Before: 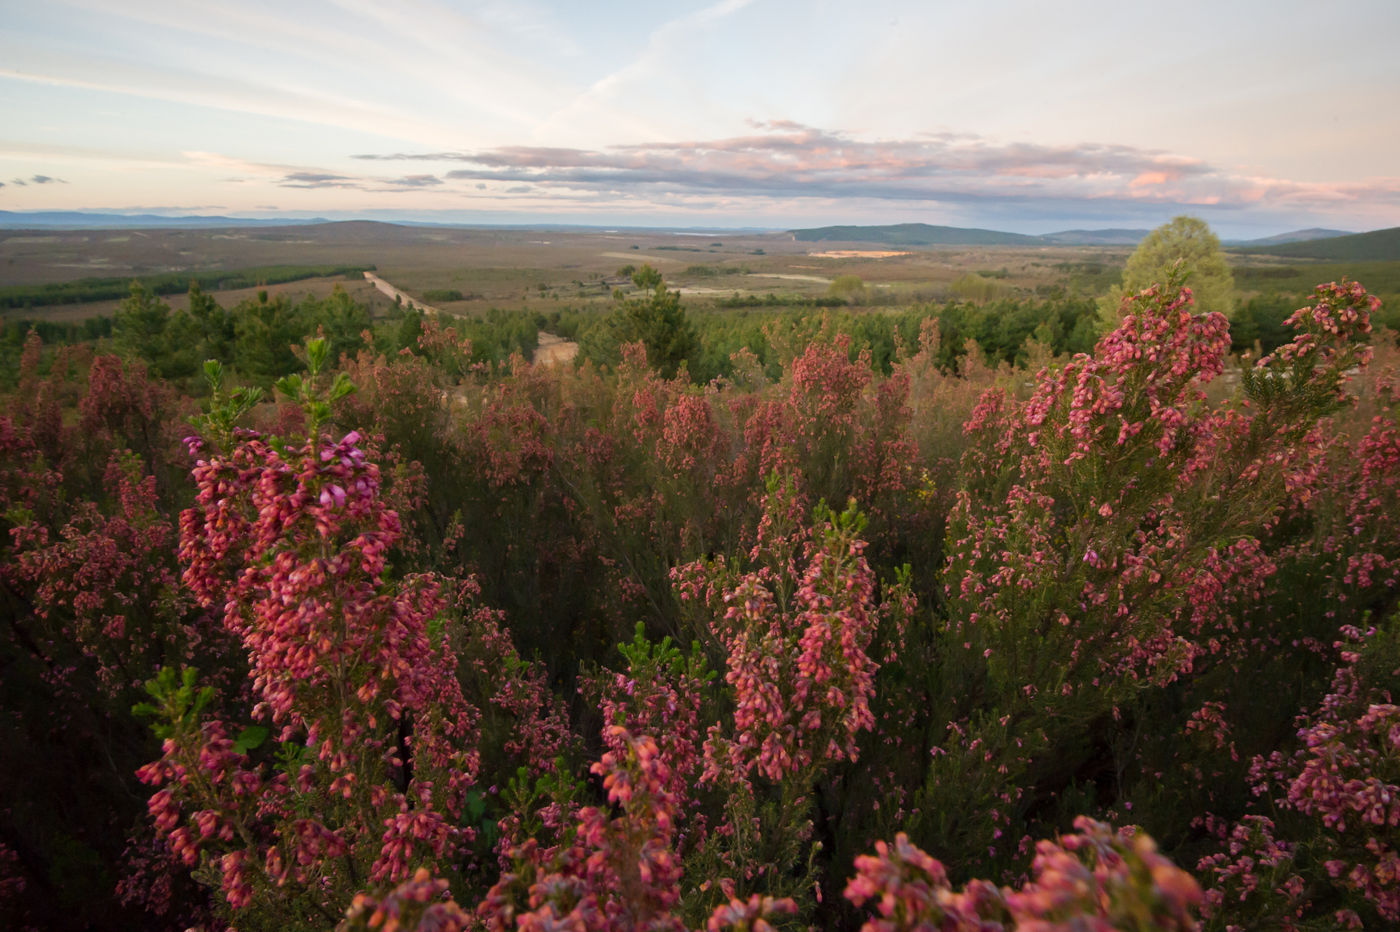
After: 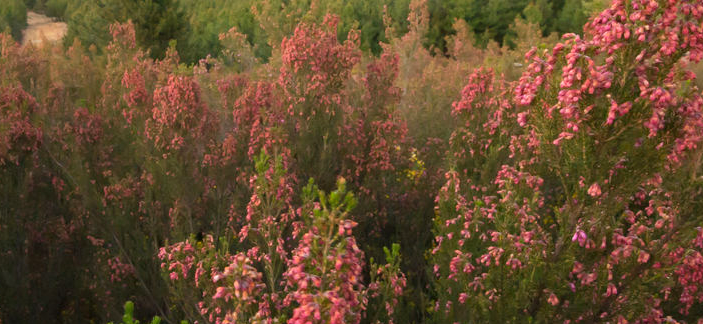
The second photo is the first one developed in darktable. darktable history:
crop: left 36.516%, top 34.391%, right 13.207%, bottom 30.839%
exposure: black level correction 0, exposure 0.499 EV, compensate highlight preservation false
